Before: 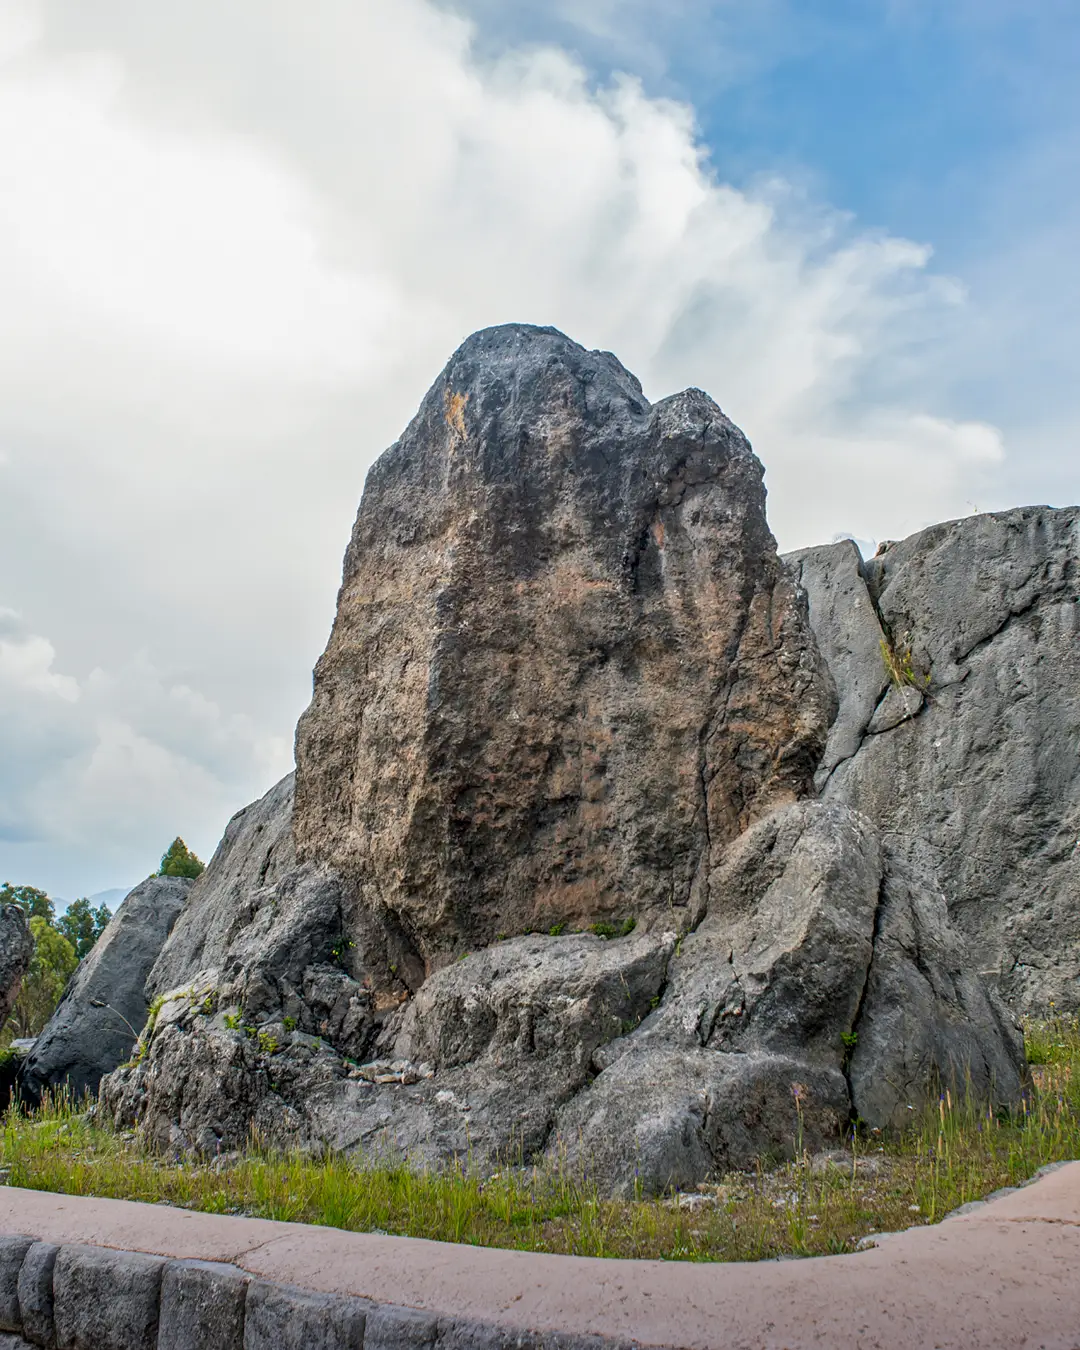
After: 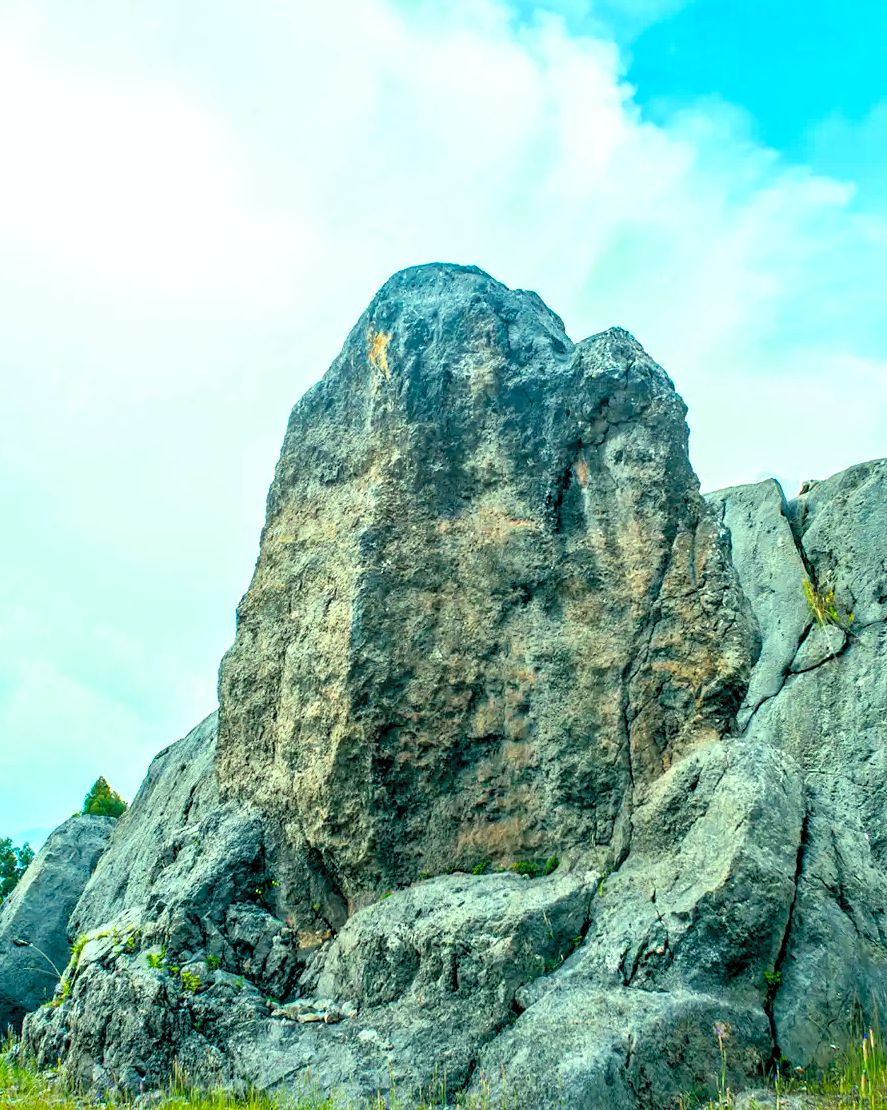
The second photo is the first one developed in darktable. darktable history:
crop and rotate: left 7.196%, top 4.574%, right 10.605%, bottom 13.178%
color balance rgb: shadows lift › luminance -7.7%, shadows lift › chroma 2.13%, shadows lift › hue 165.27°, power › luminance -7.77%, power › chroma 1.1%, power › hue 215.88°, highlights gain › luminance 15.15%, highlights gain › chroma 7%, highlights gain › hue 125.57°, global offset › luminance -0.33%, global offset › chroma 0.11%, global offset › hue 165.27°, perceptual saturation grading › global saturation 24.42%, perceptual saturation grading › highlights -24.42%, perceptual saturation grading › mid-tones 24.42%, perceptual saturation grading › shadows 40%, perceptual brilliance grading › global brilliance -5%, perceptual brilliance grading › highlights 24.42%, perceptual brilliance grading › mid-tones 7%, perceptual brilliance grading › shadows -5%
color correction: saturation 0.99
contrast brightness saturation: contrast 0.1, brightness 0.3, saturation 0.14
